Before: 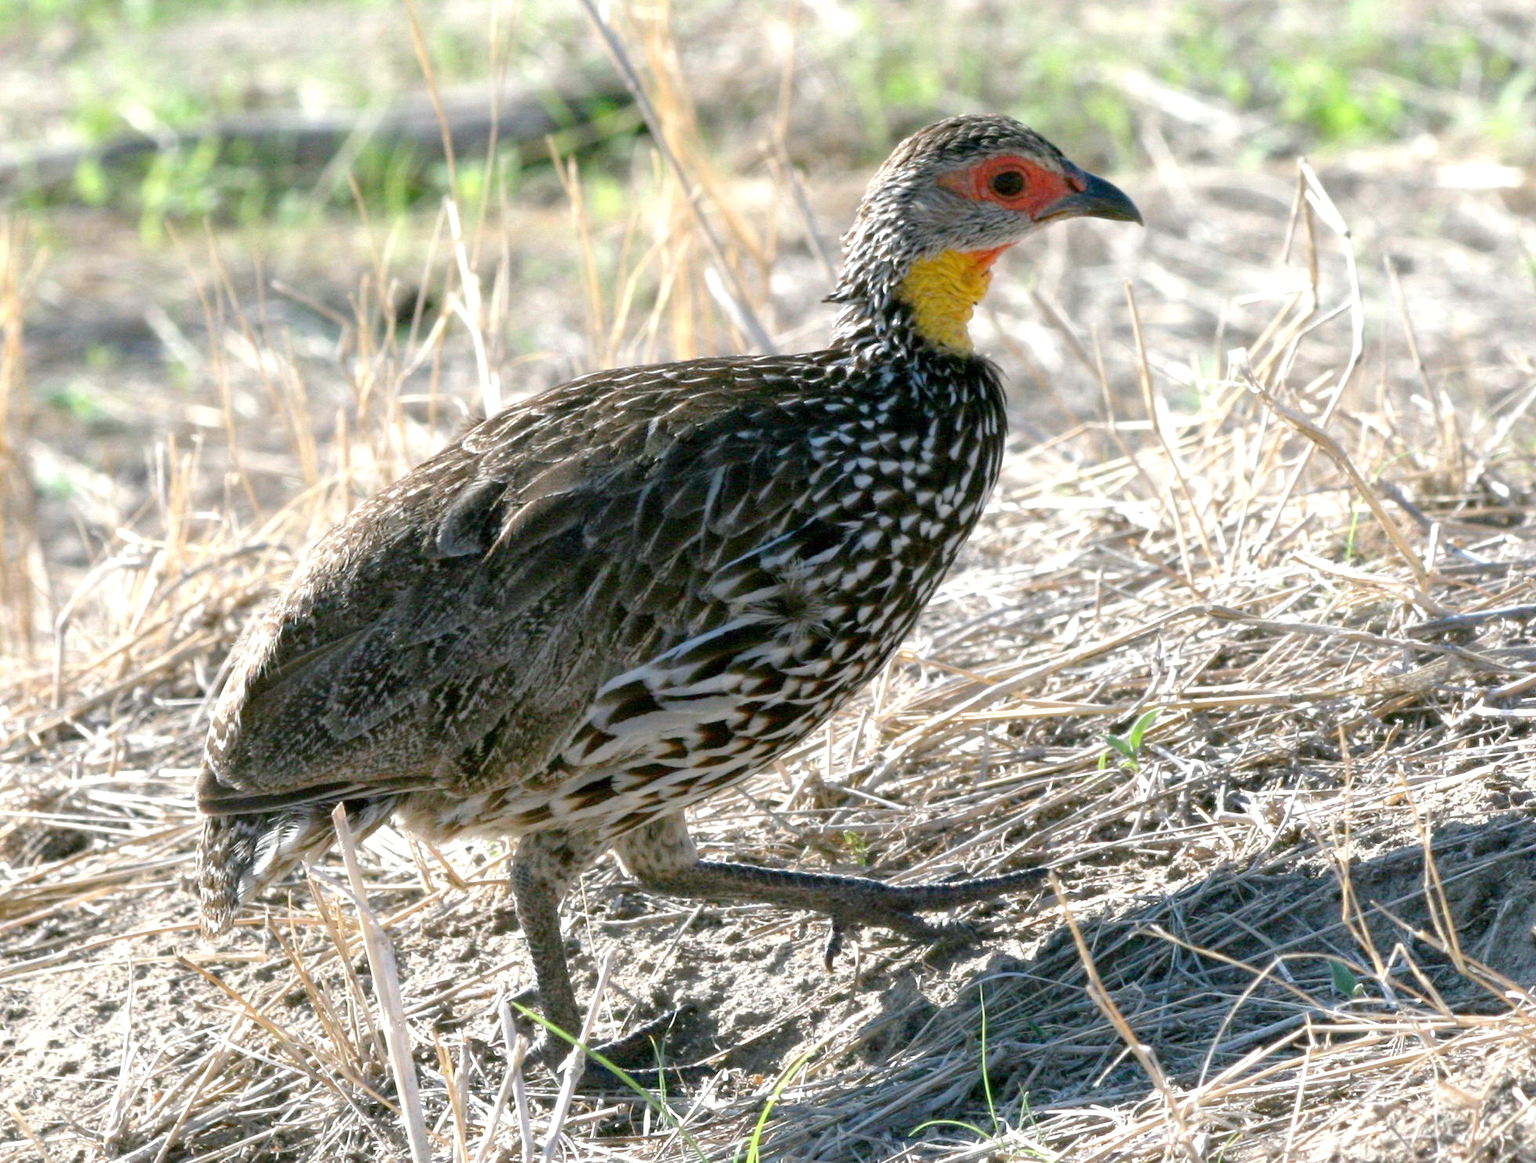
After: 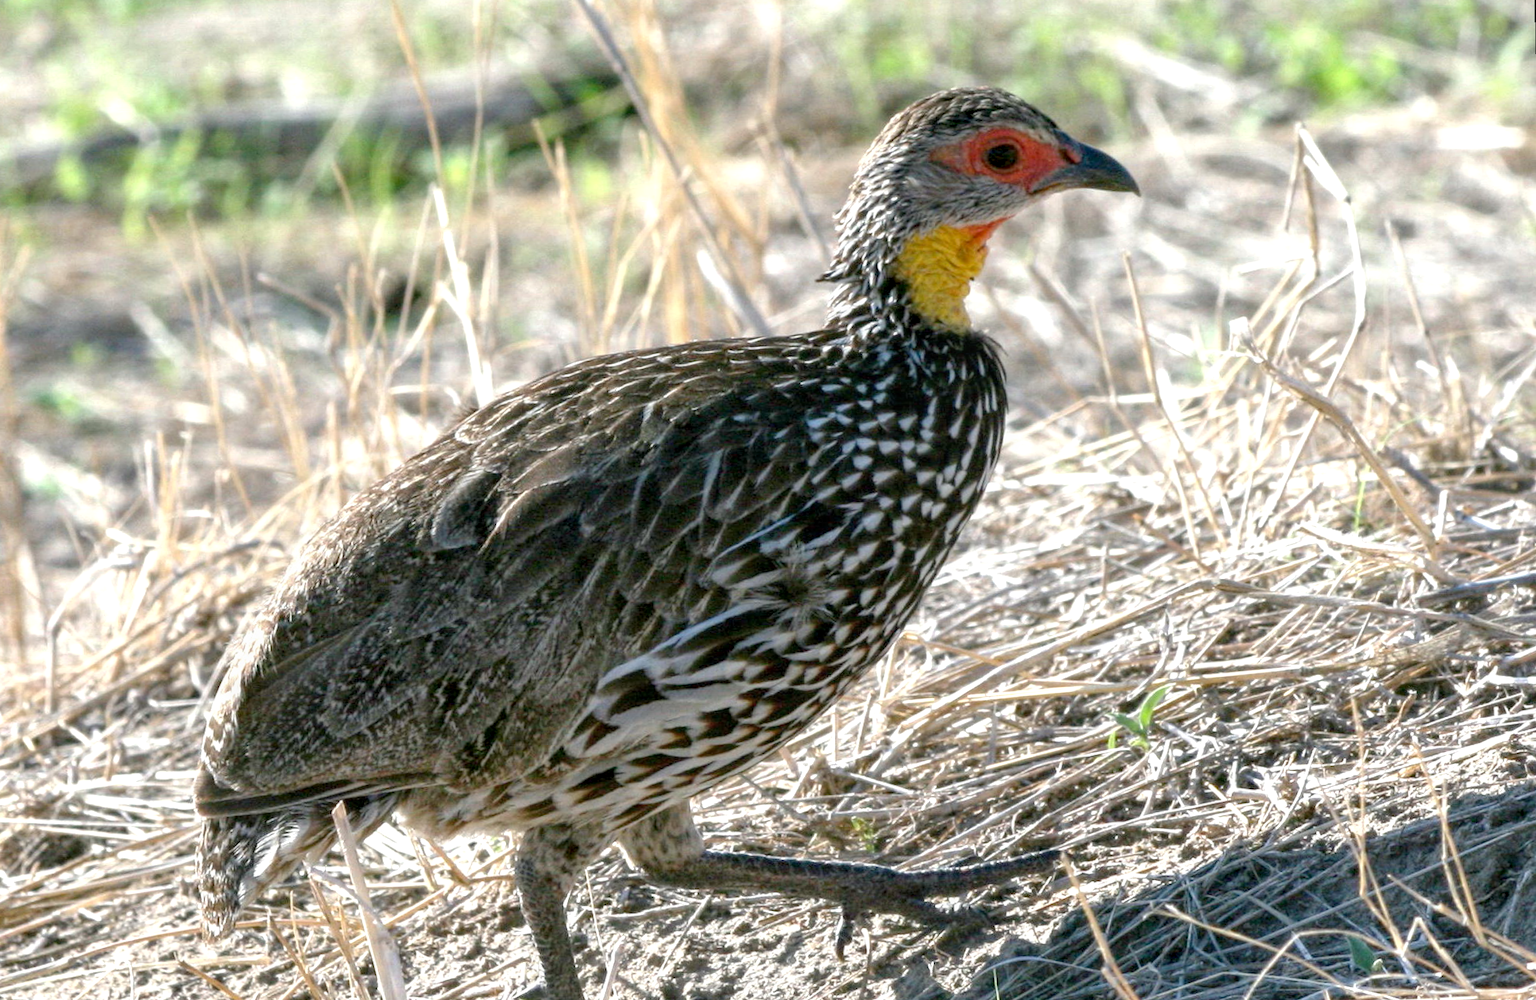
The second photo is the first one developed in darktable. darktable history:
crop and rotate: top 0%, bottom 11.49%
local contrast: on, module defaults
rotate and perspective: rotation -1.42°, crop left 0.016, crop right 0.984, crop top 0.035, crop bottom 0.965
